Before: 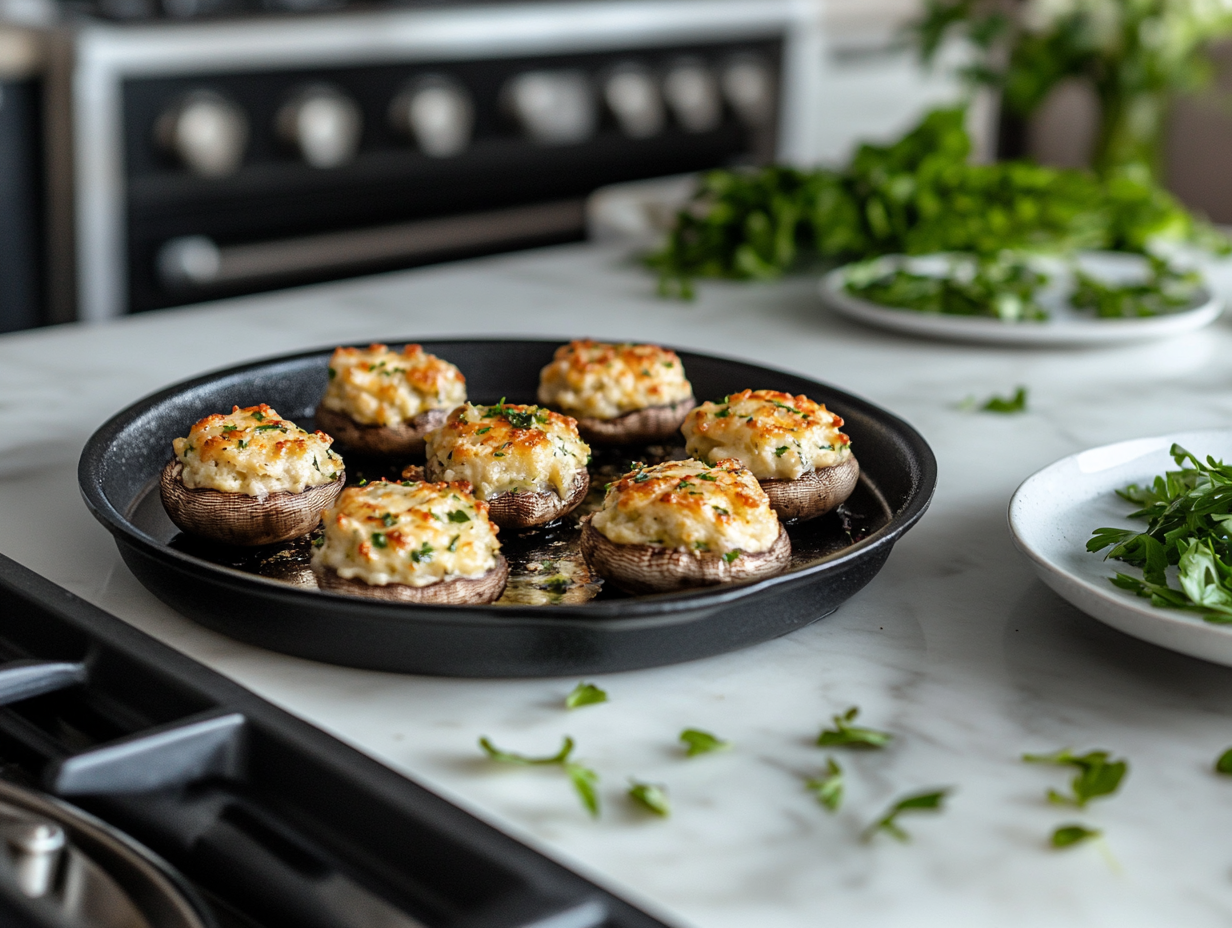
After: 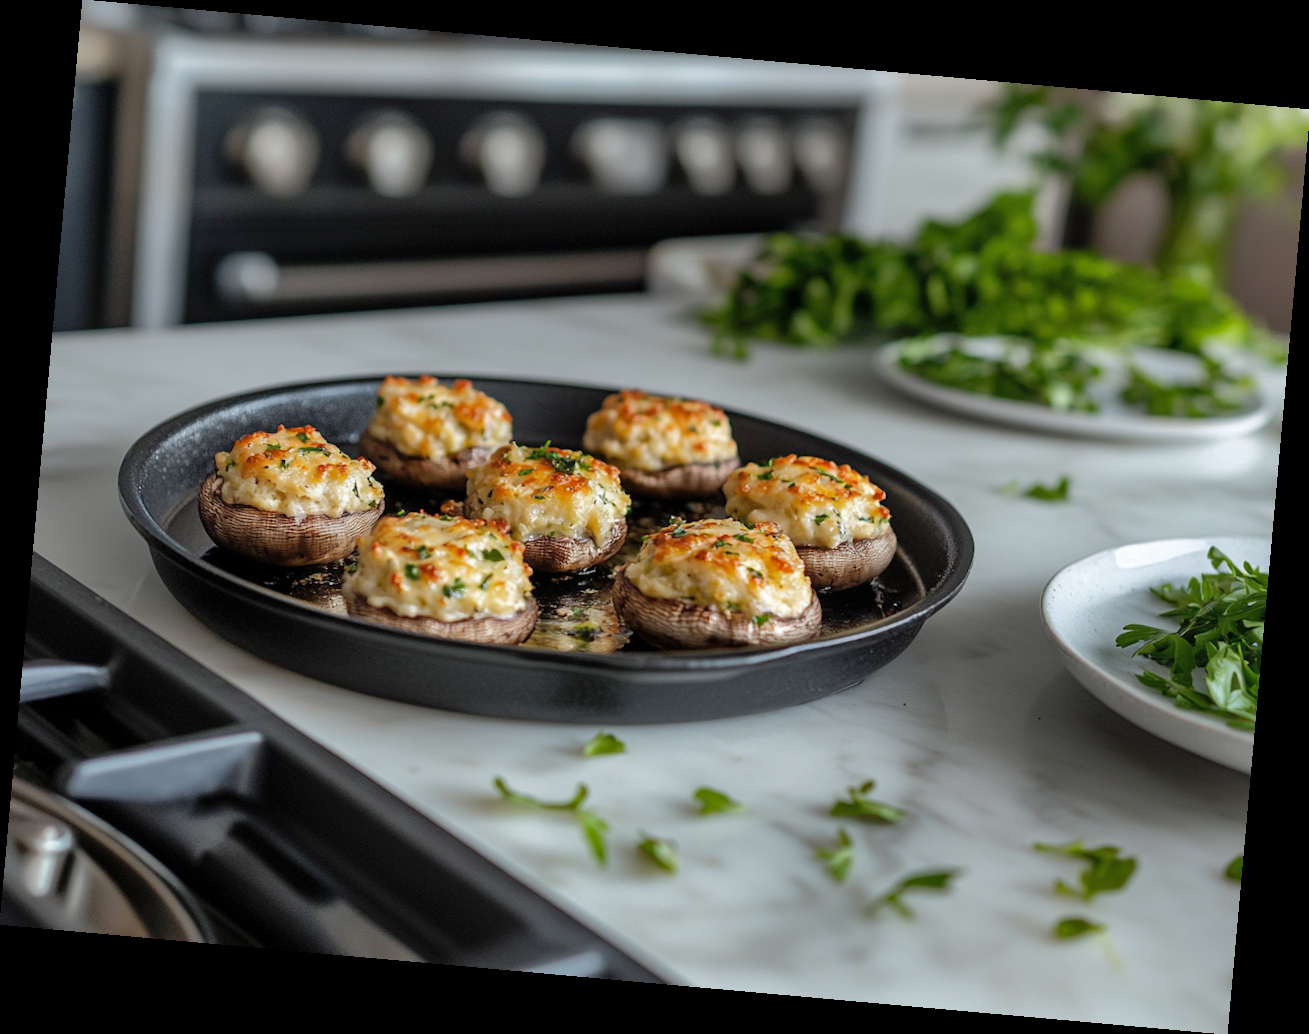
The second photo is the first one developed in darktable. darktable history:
shadows and highlights: highlights -60
rotate and perspective: rotation 5.12°, automatic cropping off
